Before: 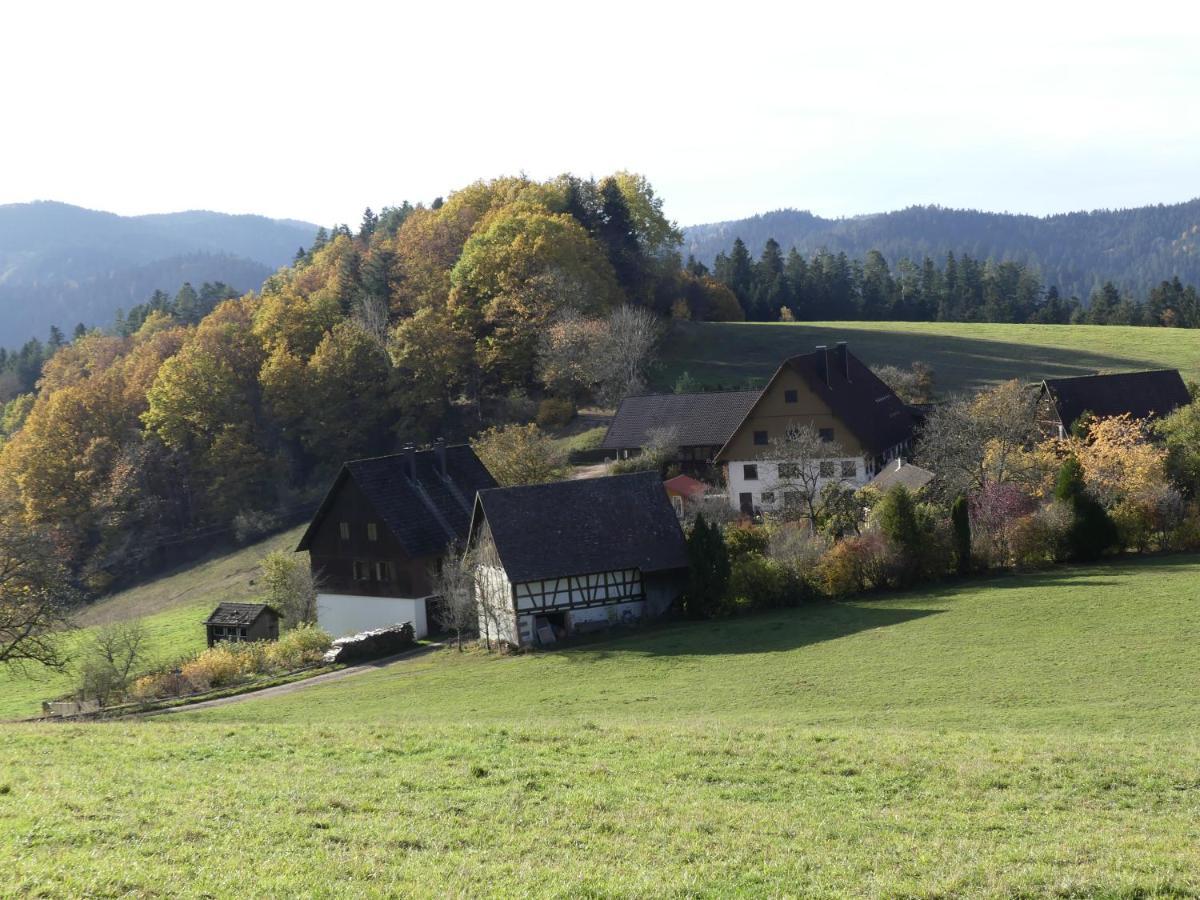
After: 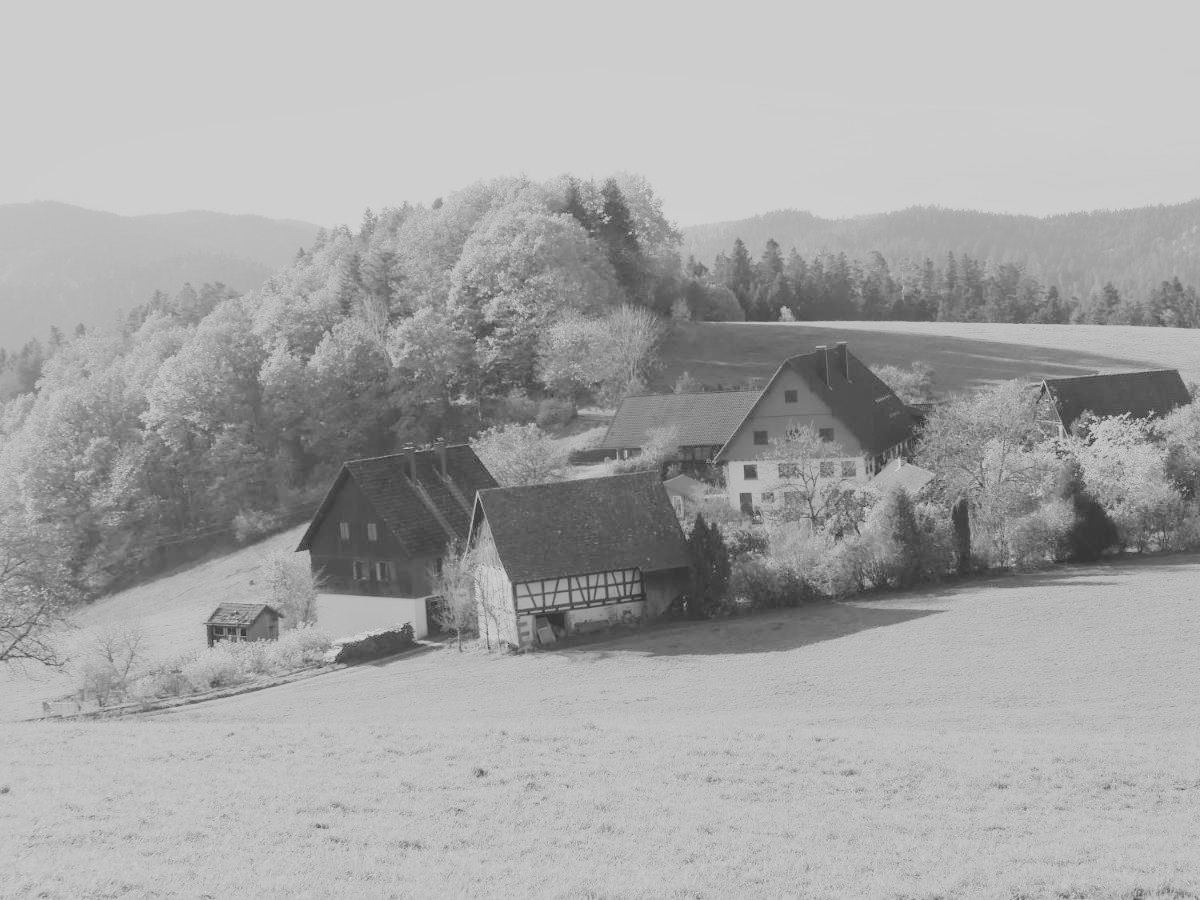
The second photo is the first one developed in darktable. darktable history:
exposure: black level correction 0.002, compensate highlight preservation false
color zones: curves: ch0 [(0, 0.5) (0.143, 0.5) (0.286, 0.5) (0.429, 0.504) (0.571, 0.5) (0.714, 0.509) (0.857, 0.5) (1, 0.5)]; ch1 [(0, 0.425) (0.143, 0.425) (0.286, 0.375) (0.429, 0.405) (0.571, 0.5) (0.714, 0.47) (0.857, 0.425) (1, 0.435)]; ch2 [(0, 0.5) (0.143, 0.5) (0.286, 0.5) (0.429, 0.517) (0.571, 0.5) (0.714, 0.51) (0.857, 0.5) (1, 0.5)]
local contrast: mode bilateral grid, contrast 100, coarseness 100, detail 108%, midtone range 0.2
tone curve: curves: ch0 [(0, 0.23) (0.125, 0.207) (0.245, 0.227) (0.736, 0.695) (1, 0.824)], color space Lab, independent channels, preserve colors none
contrast brightness saturation: saturation -1
